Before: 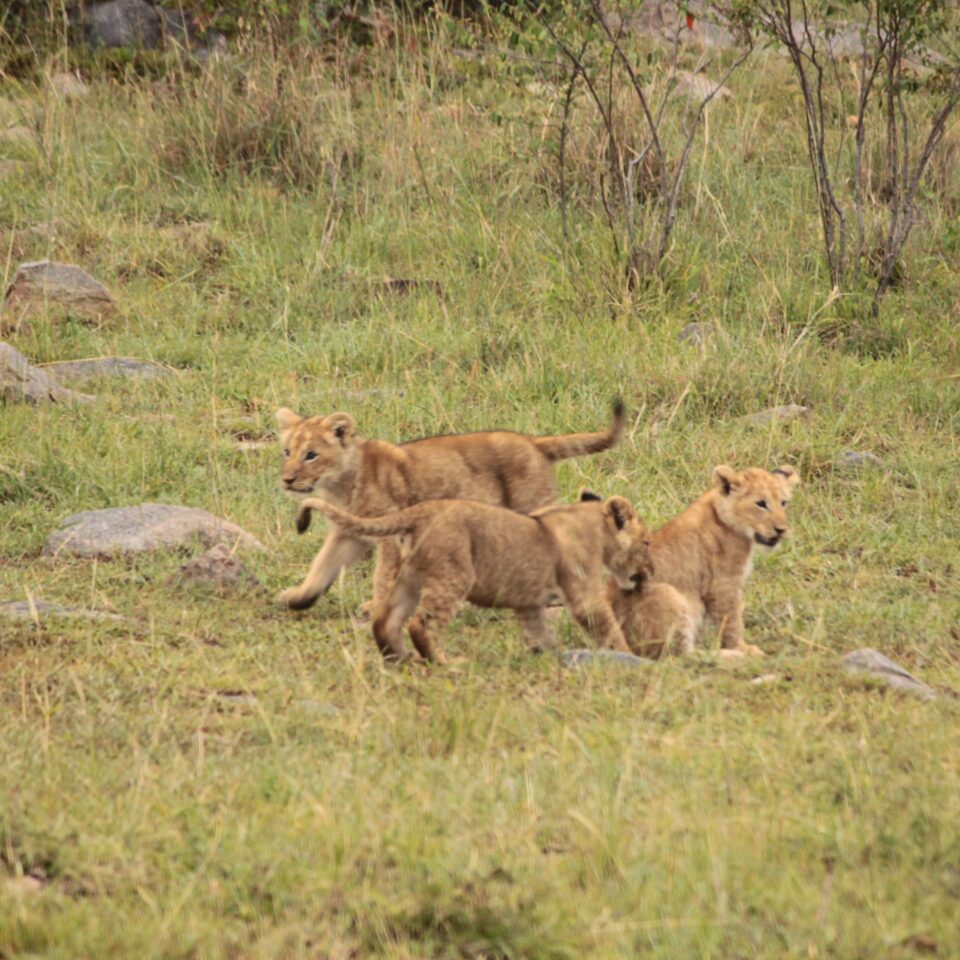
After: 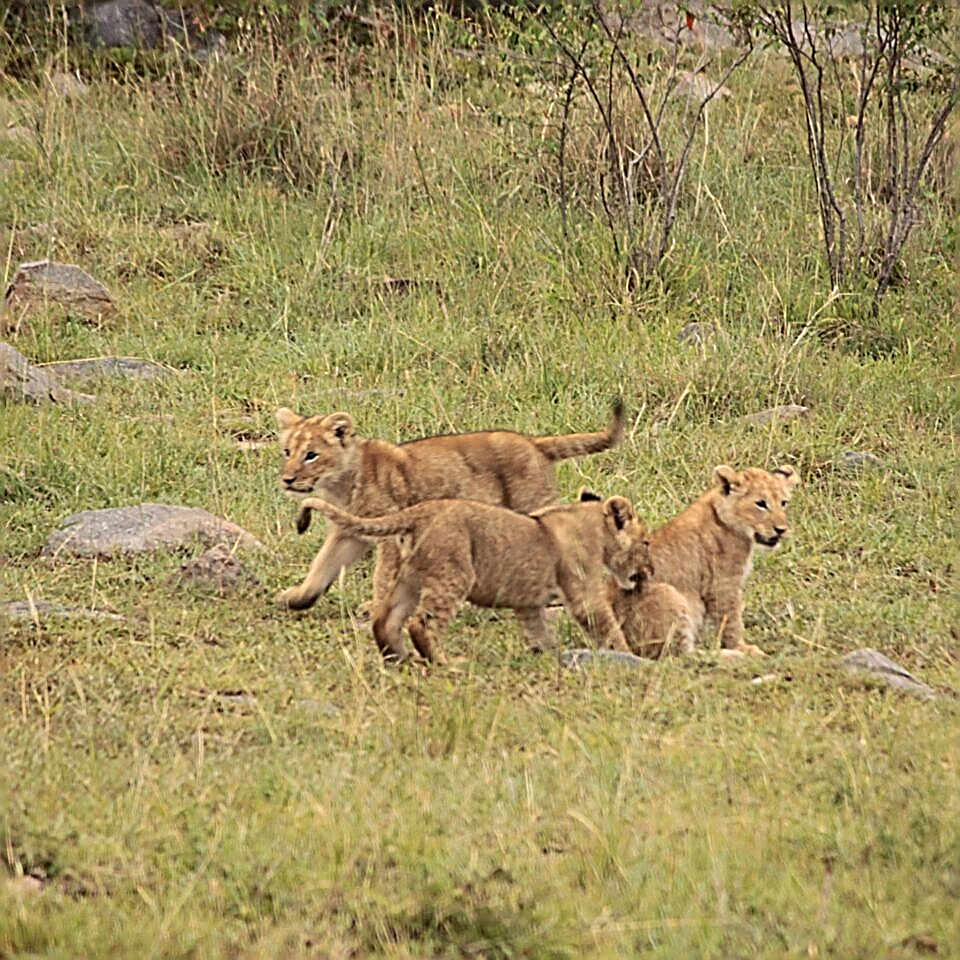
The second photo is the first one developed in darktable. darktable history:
sharpen: amount 1.997
